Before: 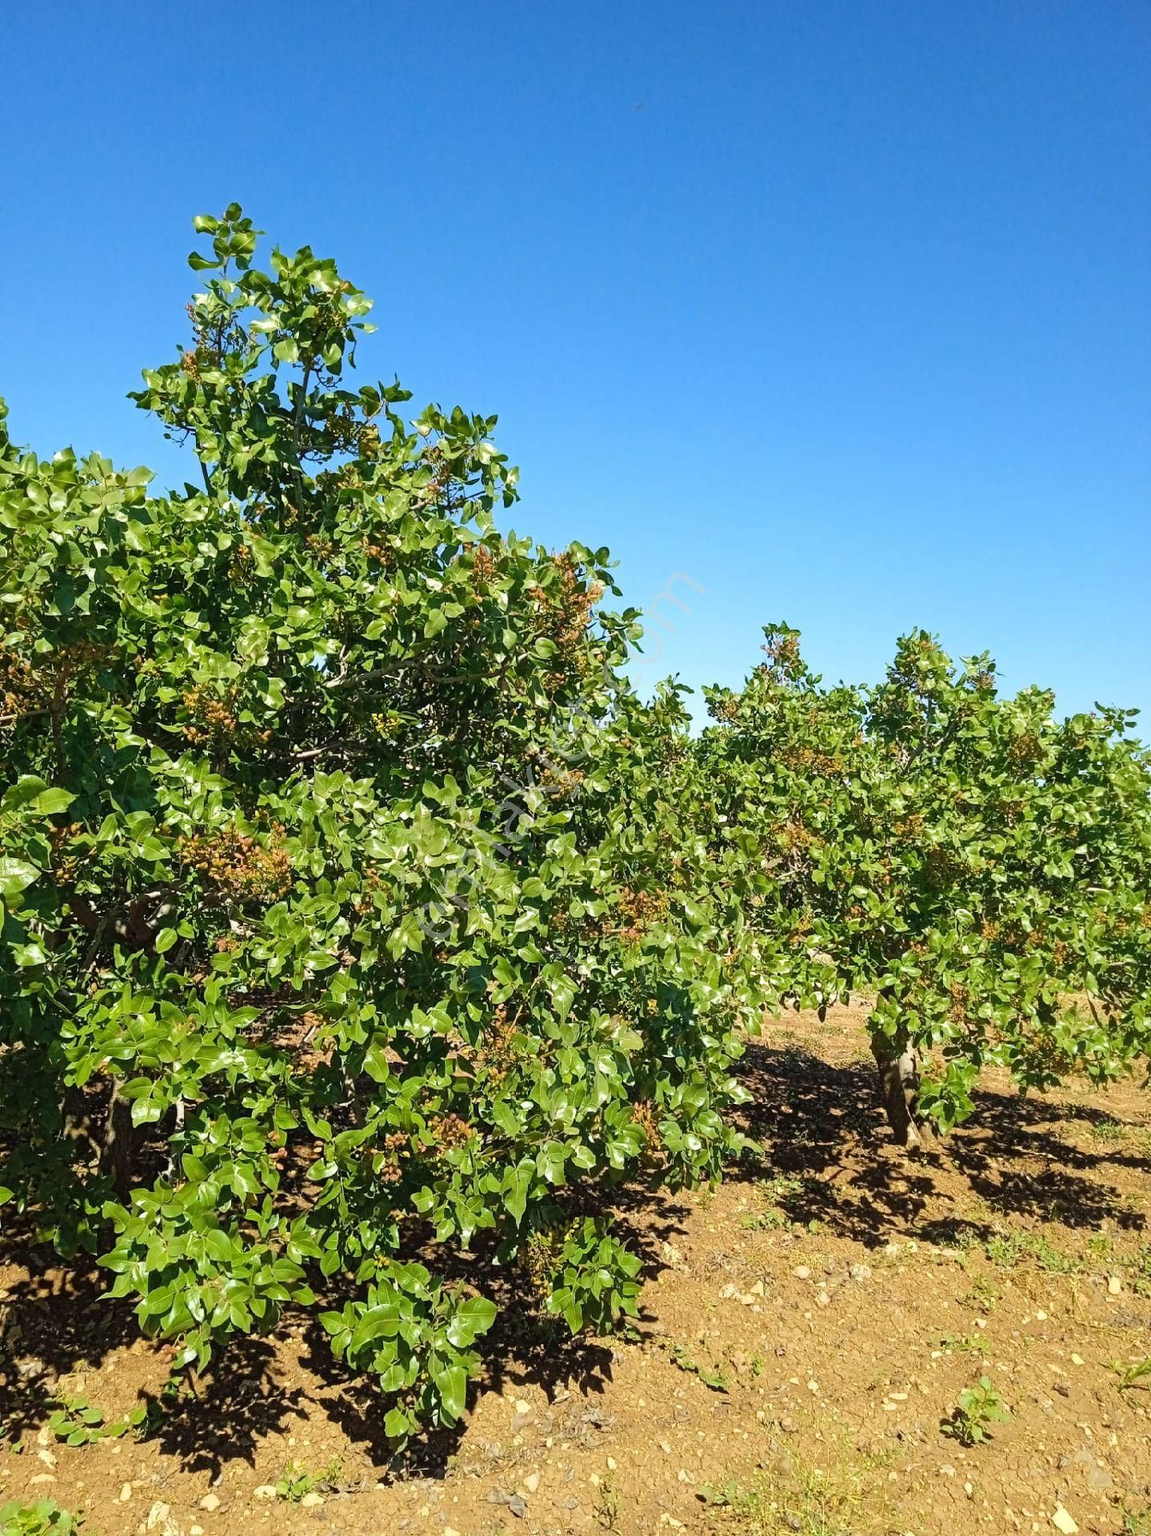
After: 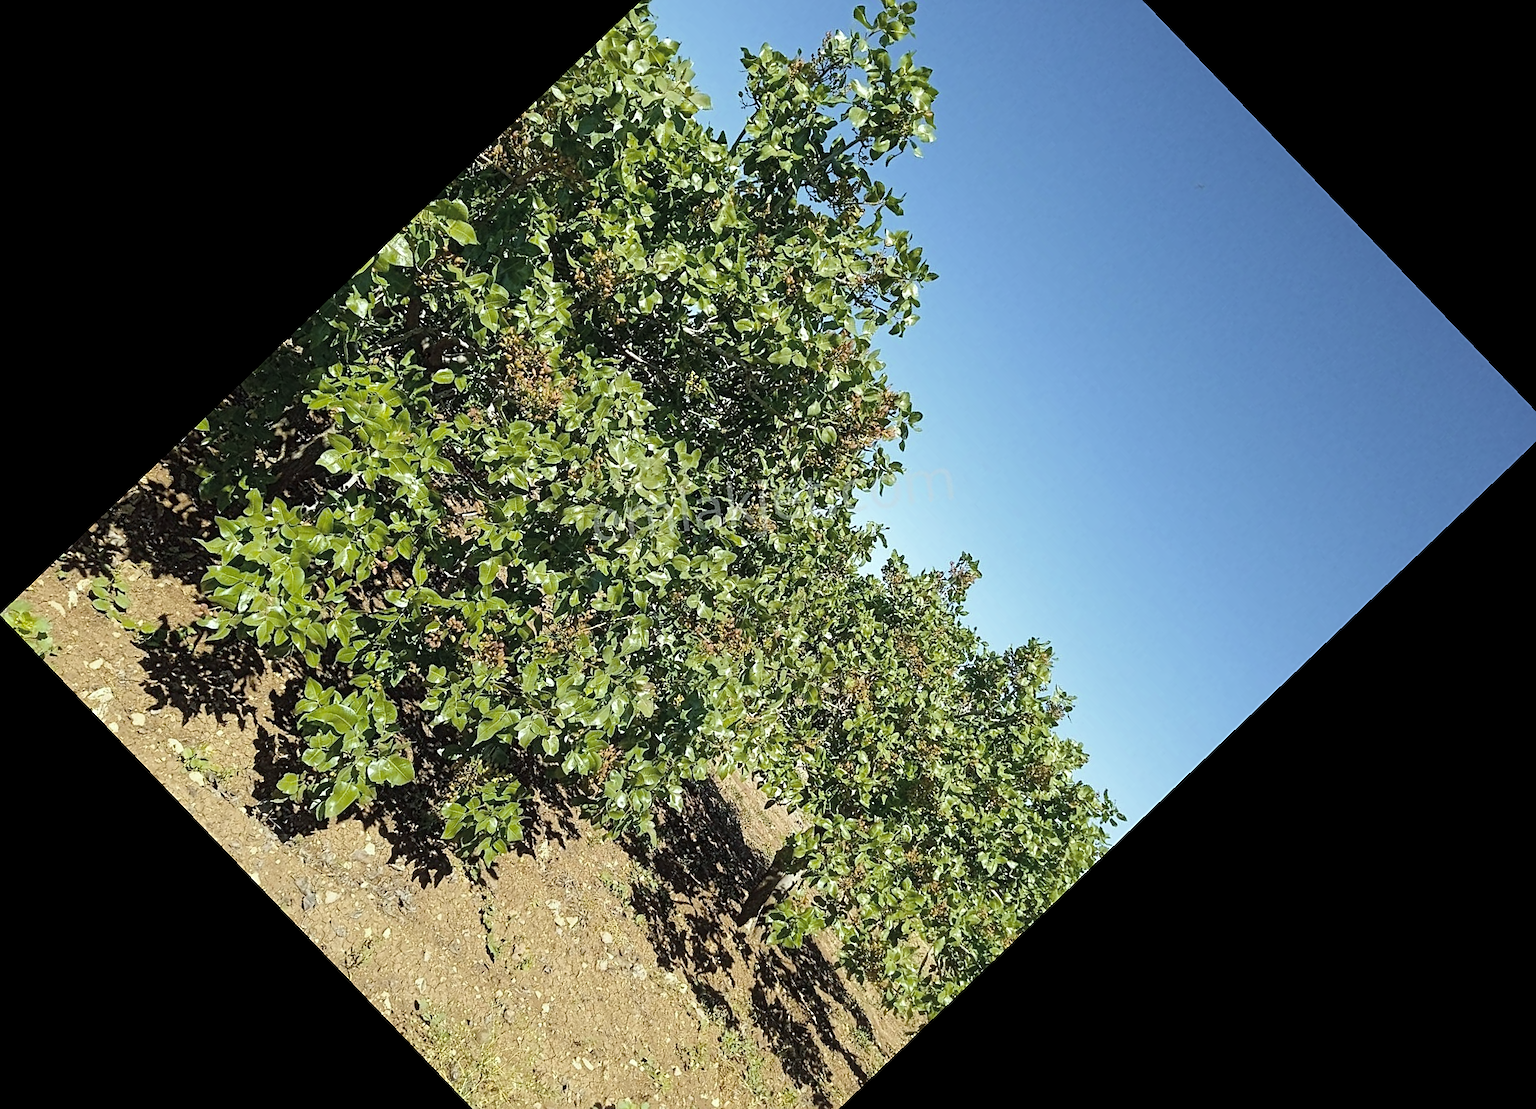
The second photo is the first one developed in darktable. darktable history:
color balance: output saturation 120%
crop and rotate: angle -46.26°, top 16.234%, right 0.912%, bottom 11.704%
color zones: curves: ch1 [(0, 0.292) (0.001, 0.292) (0.2, 0.264) (0.4, 0.248) (0.6, 0.248) (0.8, 0.264) (0.999, 0.292) (1, 0.292)]
color calibration: output R [1.003, 0.027, -0.041, 0], output G [-0.018, 1.043, -0.038, 0], output B [0.071, -0.086, 1.017, 0], illuminant as shot in camera, x 0.359, y 0.362, temperature 4570.54 K
sharpen: on, module defaults
